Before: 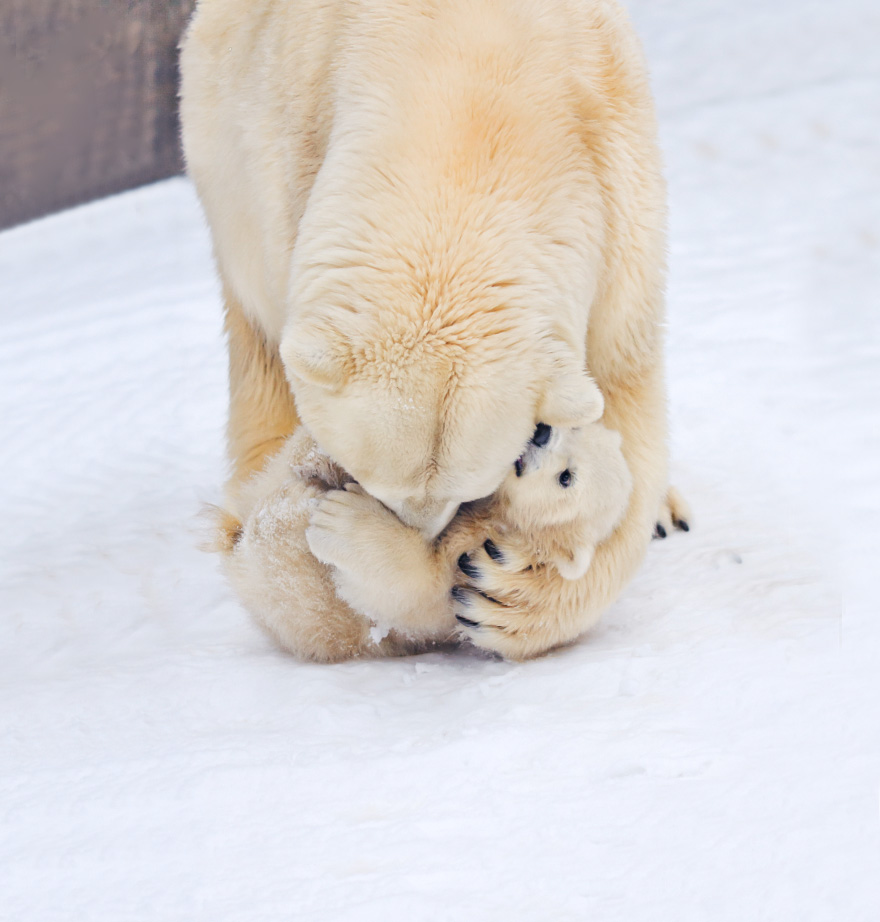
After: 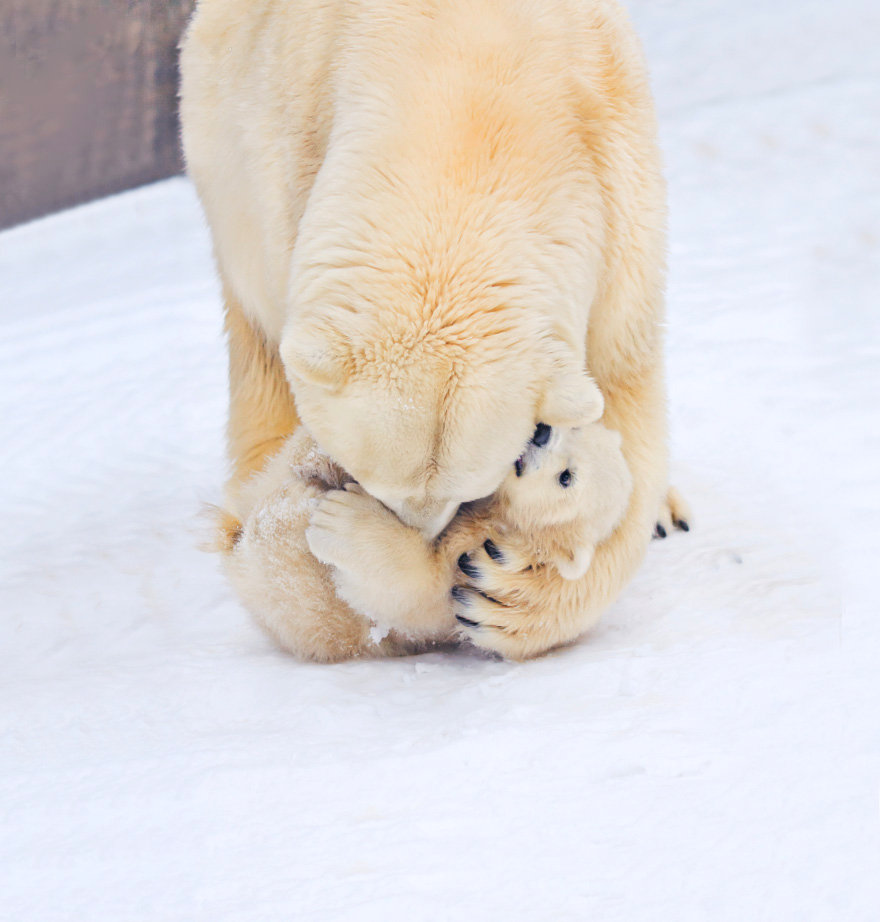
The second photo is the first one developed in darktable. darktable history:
contrast brightness saturation: contrast 0.033, brightness 0.062, saturation 0.134
